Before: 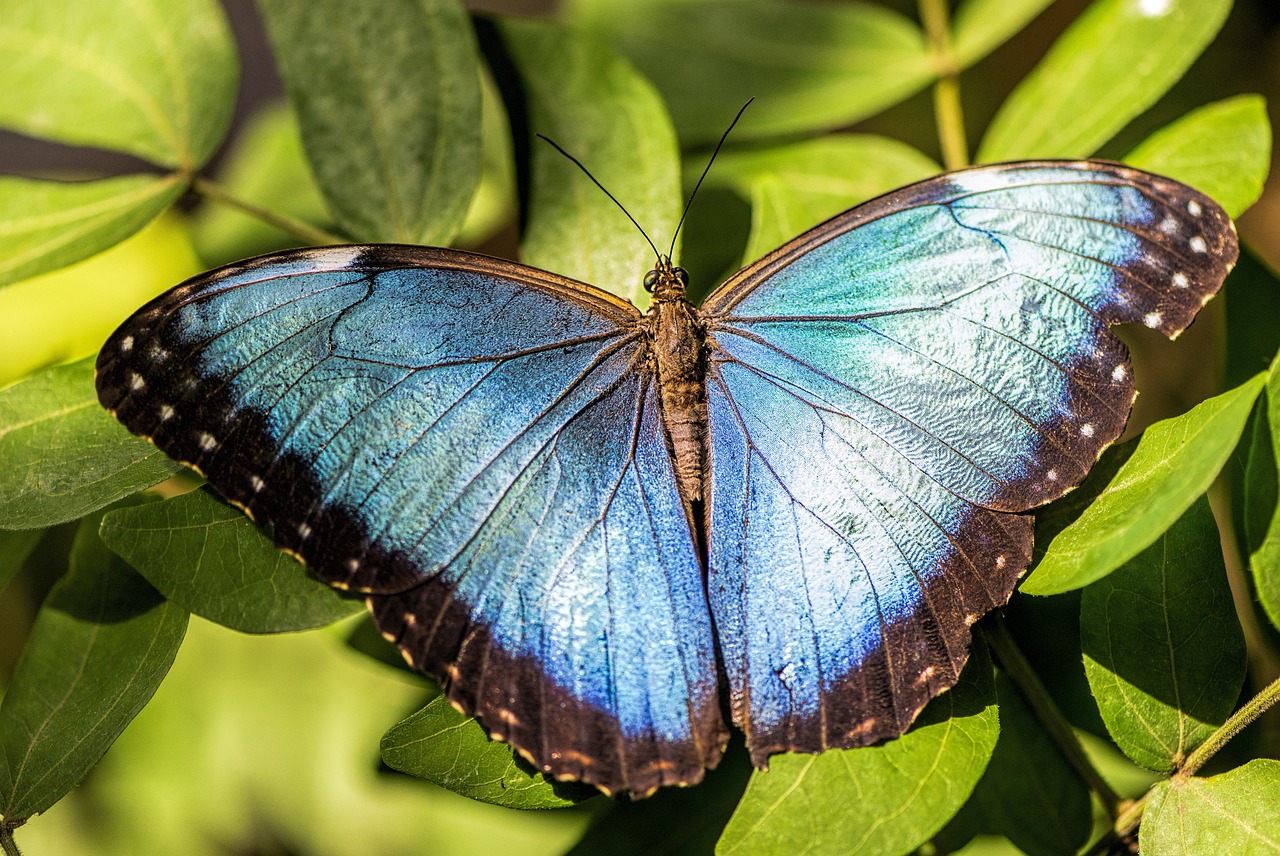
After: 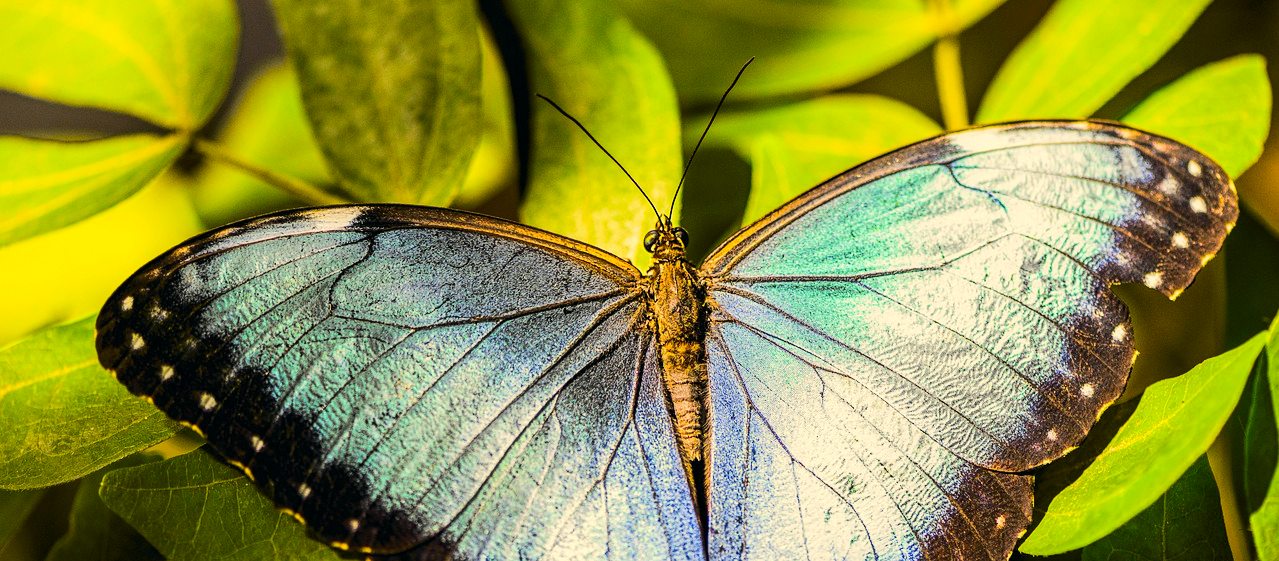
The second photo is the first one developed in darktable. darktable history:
color correction: highlights a* 2.72, highlights b* 22.8
tone equalizer: on, module defaults
crop and rotate: top 4.848%, bottom 29.503%
tone curve: curves: ch0 [(0, 0) (0.071, 0.06) (0.253, 0.242) (0.437, 0.498) (0.55, 0.644) (0.657, 0.749) (0.823, 0.876) (1, 0.99)]; ch1 [(0, 0) (0.346, 0.307) (0.408, 0.369) (0.453, 0.457) (0.476, 0.489) (0.502, 0.493) (0.521, 0.515) (0.537, 0.531) (0.612, 0.641) (0.676, 0.728) (1, 1)]; ch2 [(0, 0) (0.346, 0.34) (0.434, 0.46) (0.485, 0.494) (0.5, 0.494) (0.511, 0.504) (0.537, 0.551) (0.579, 0.599) (0.625, 0.686) (1, 1)], color space Lab, independent channels, preserve colors none
